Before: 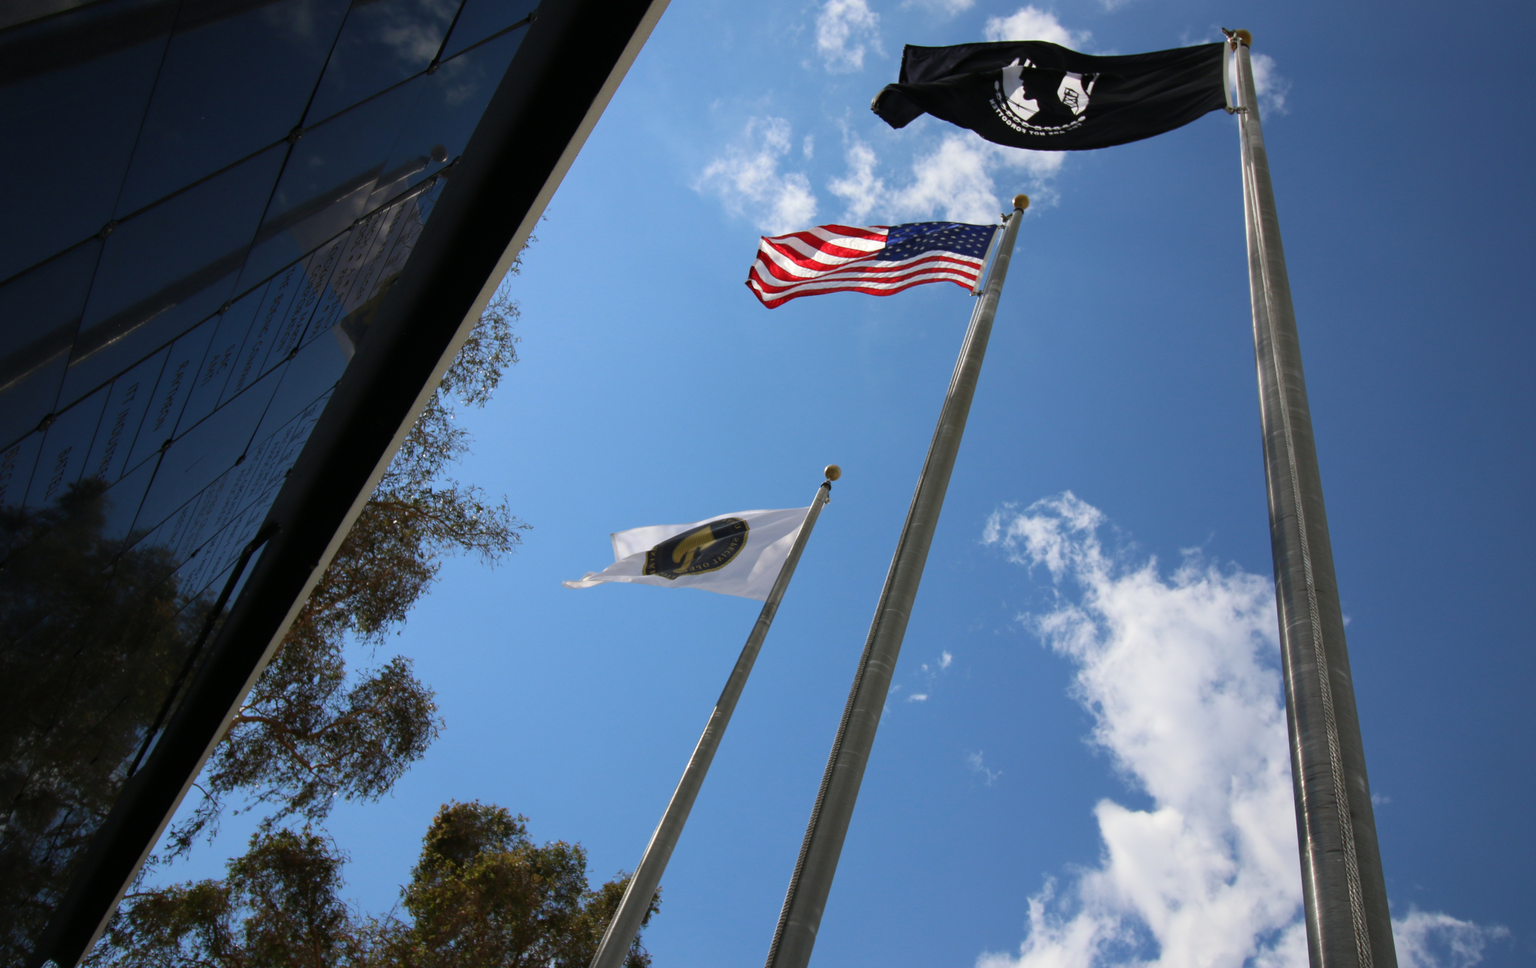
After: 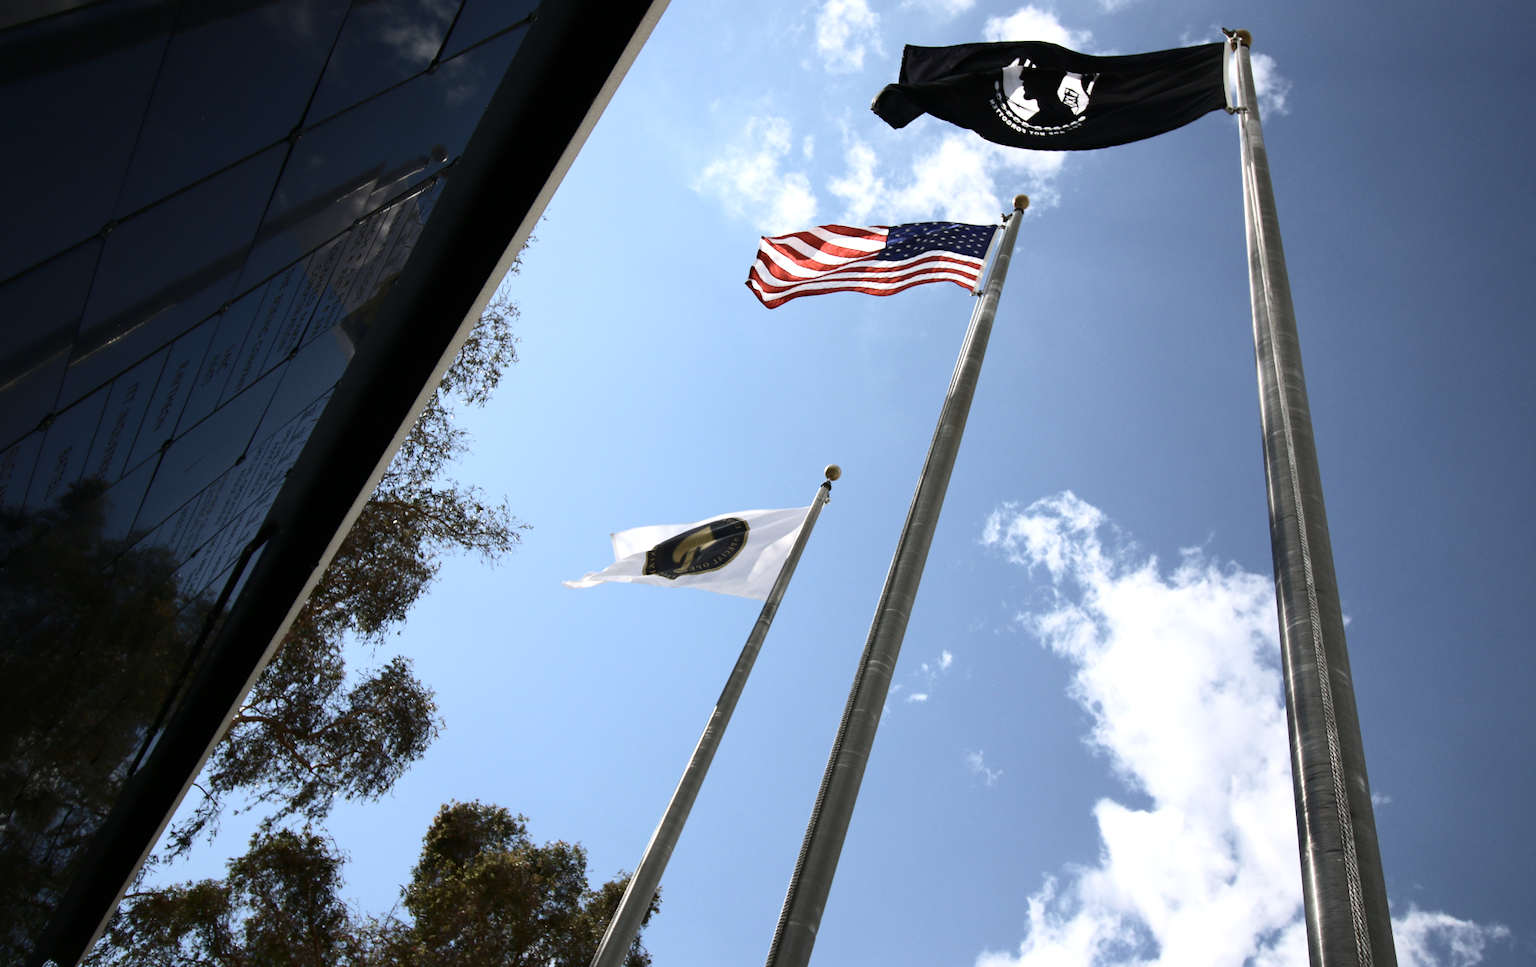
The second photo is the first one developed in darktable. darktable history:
exposure: exposure 0.6 EV, compensate highlight preservation false
contrast brightness saturation: contrast 0.247, saturation -0.32
